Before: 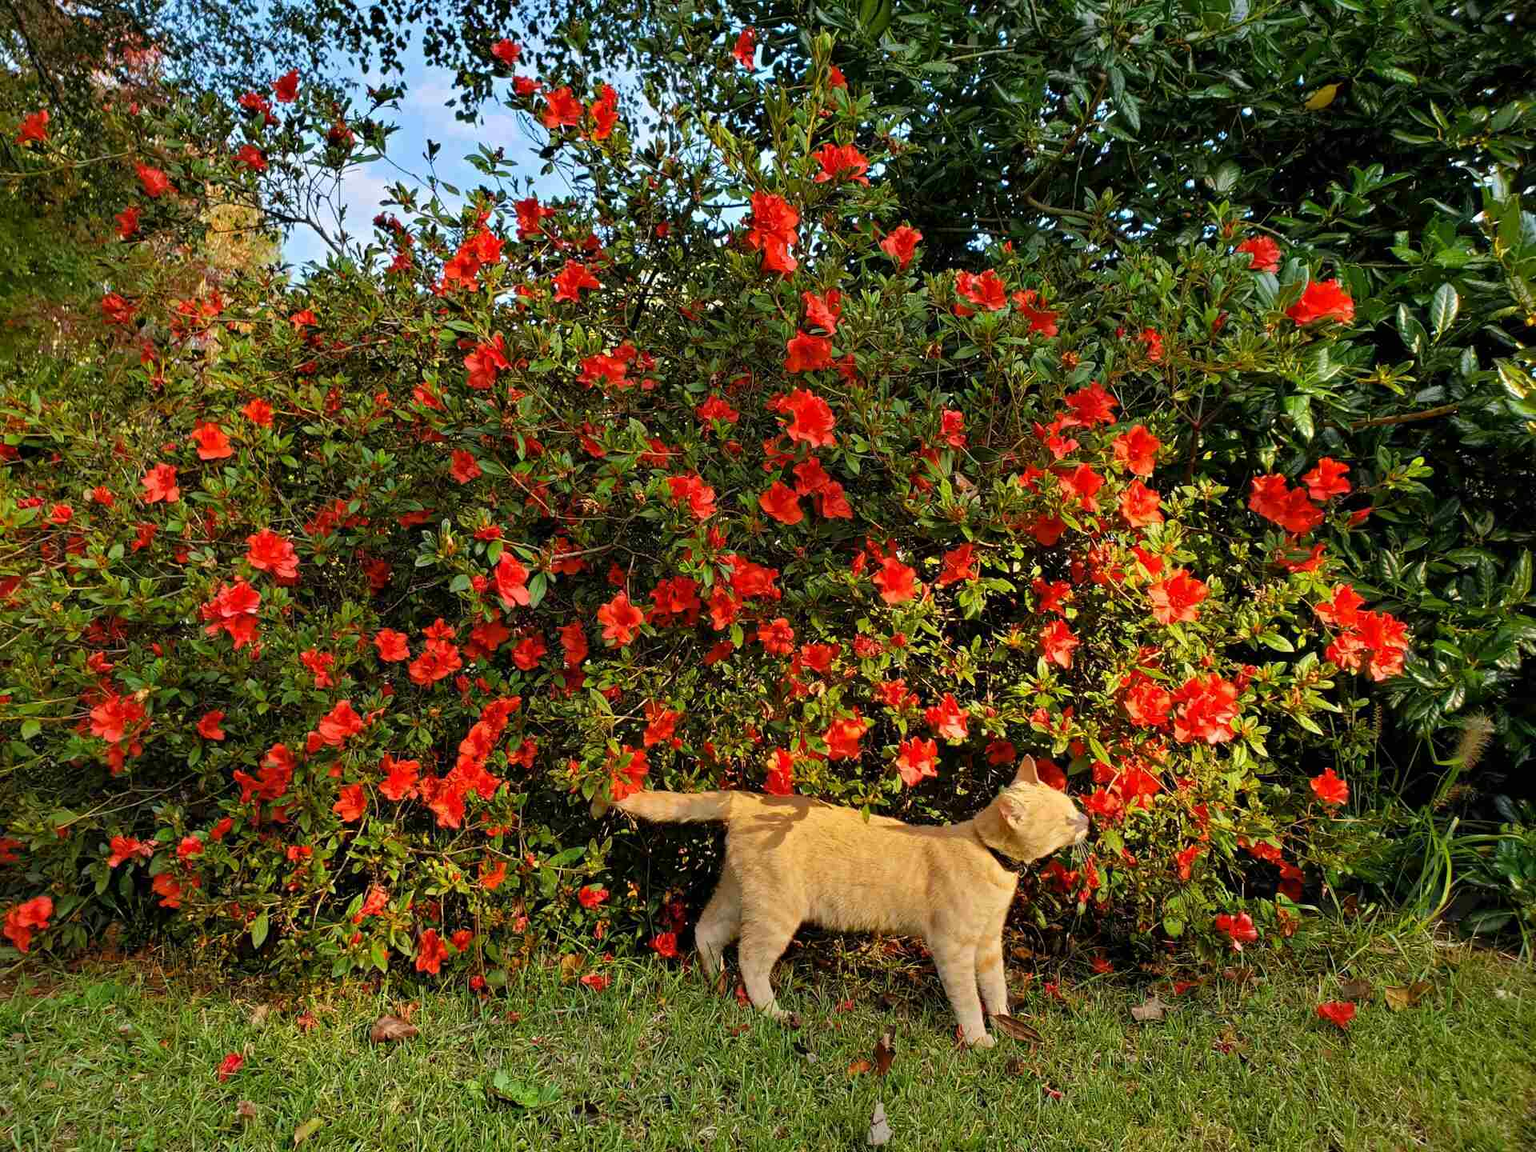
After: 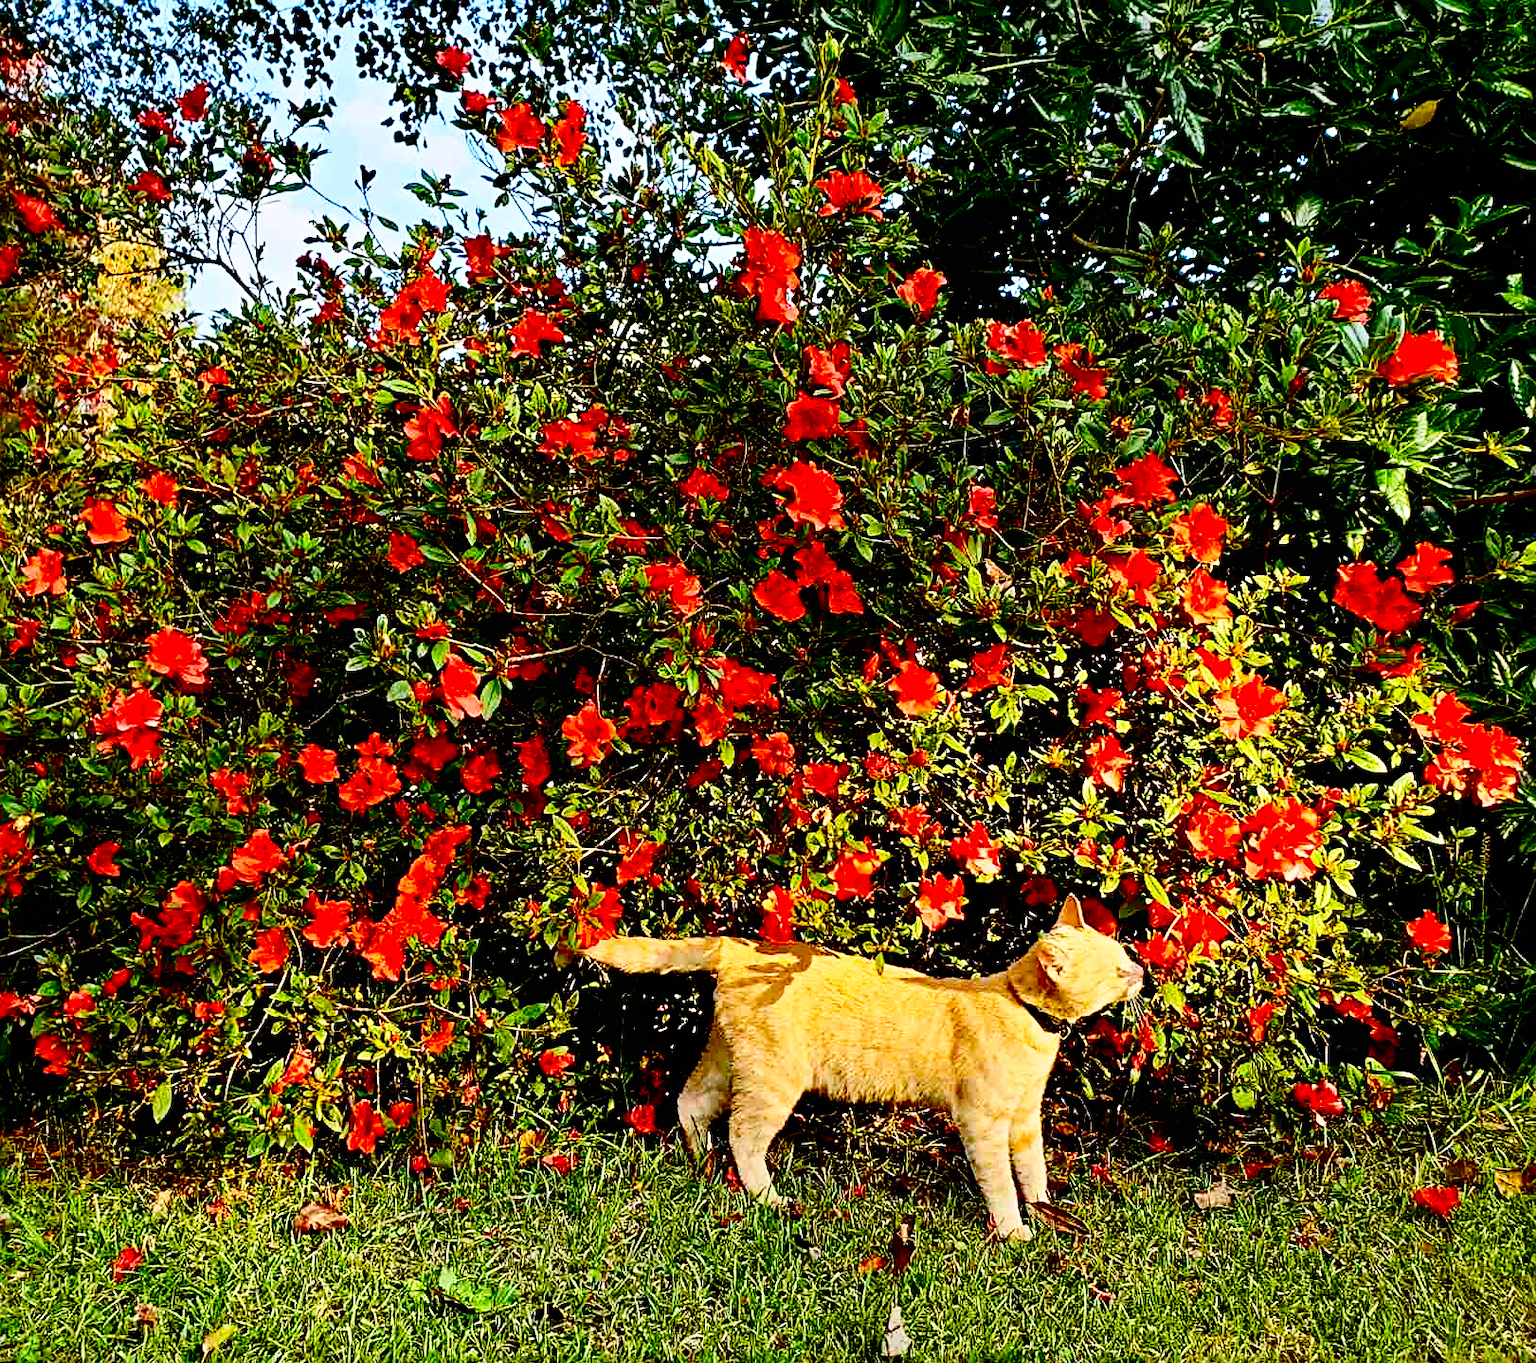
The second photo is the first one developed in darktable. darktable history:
contrast brightness saturation: contrast 0.22, brightness -0.188, saturation 0.234
base curve: curves: ch0 [(0, 0) (0.028, 0.03) (0.121, 0.232) (0.46, 0.748) (0.859, 0.968) (1, 1)], preserve colors none
exposure: black level correction 0.017, exposure -0.008 EV, compensate highlight preservation false
crop: left 8.065%, right 7.473%
local contrast: mode bilateral grid, contrast 99, coarseness 100, detail 92%, midtone range 0.2
sharpen: radius 3.076
